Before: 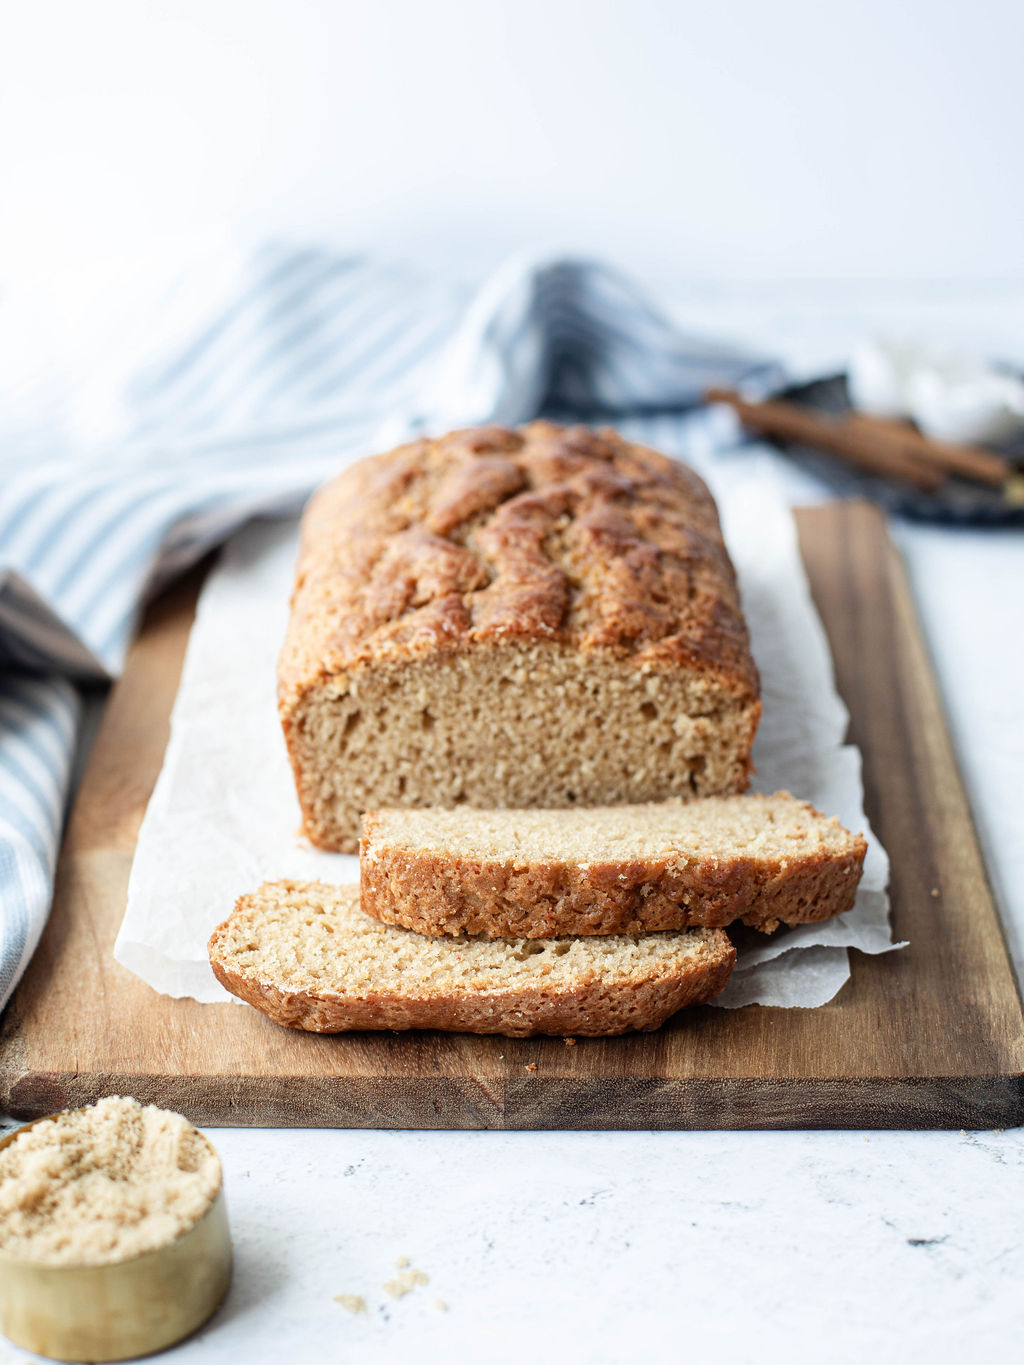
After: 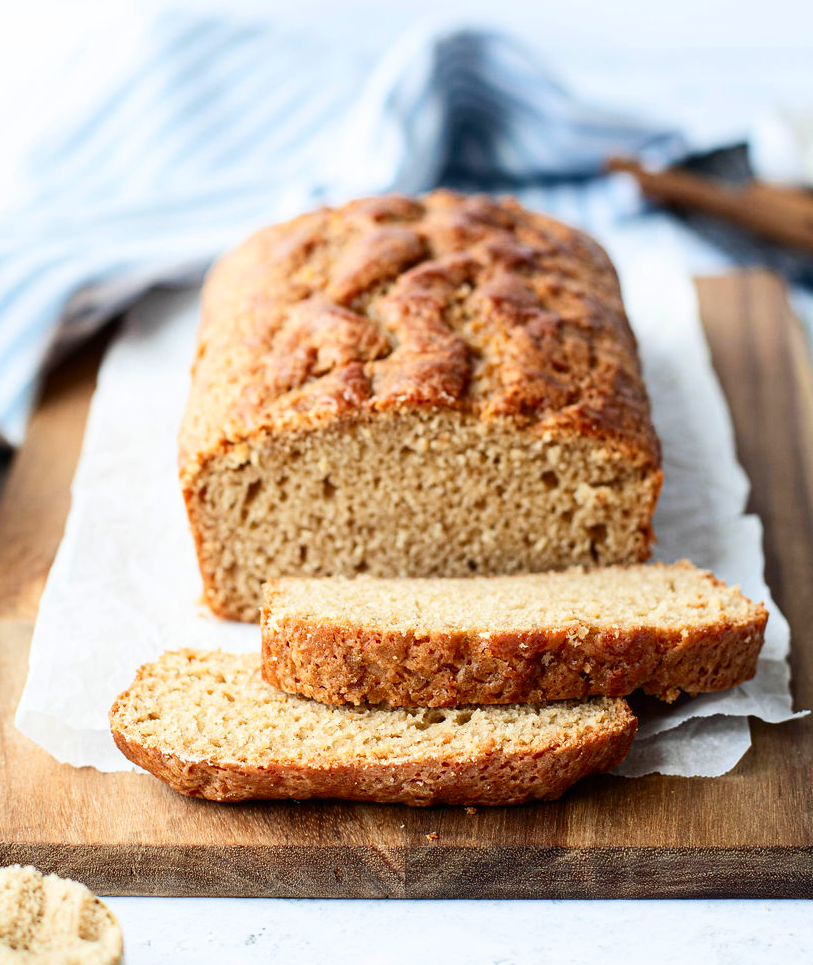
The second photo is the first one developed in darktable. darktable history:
crop: left 9.712%, top 16.928%, right 10.845%, bottom 12.332%
contrast brightness saturation: contrast 0.16, saturation 0.32
